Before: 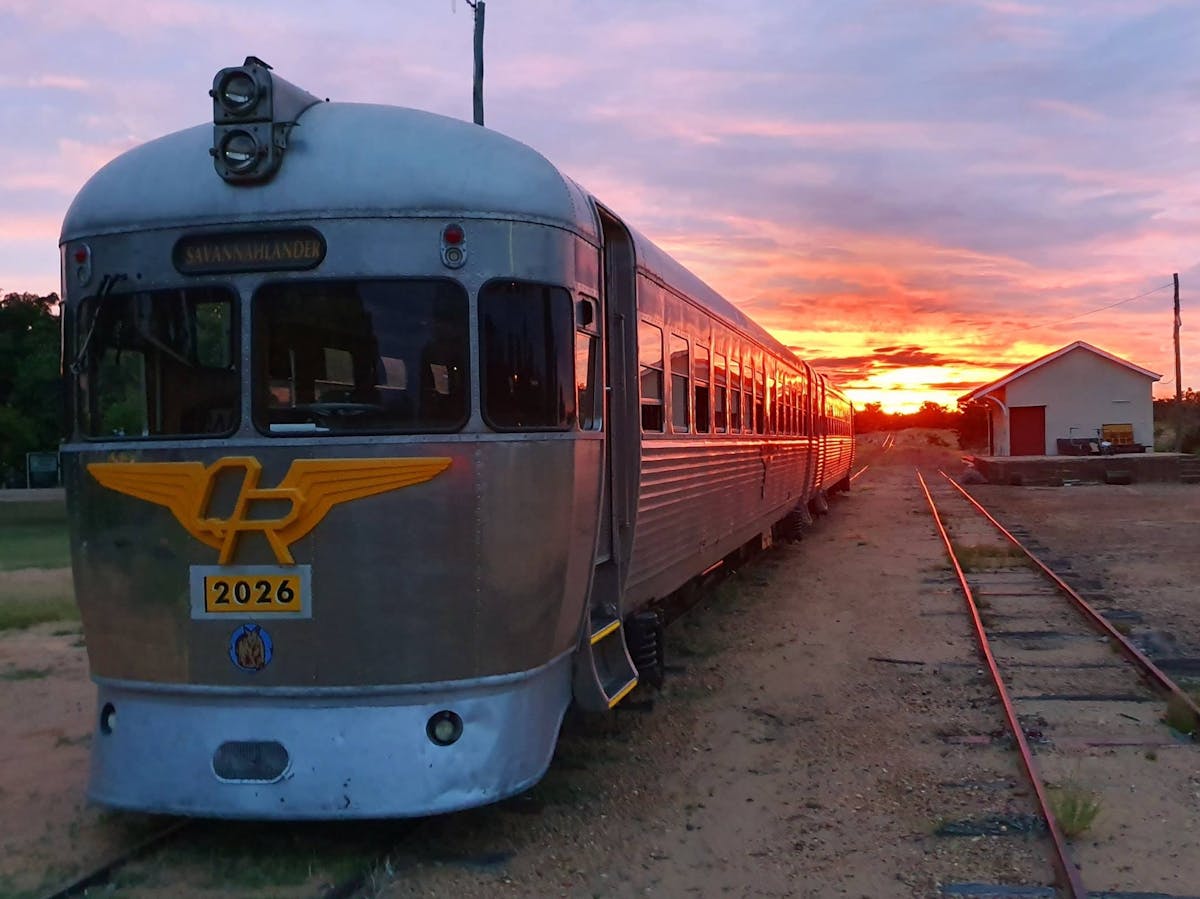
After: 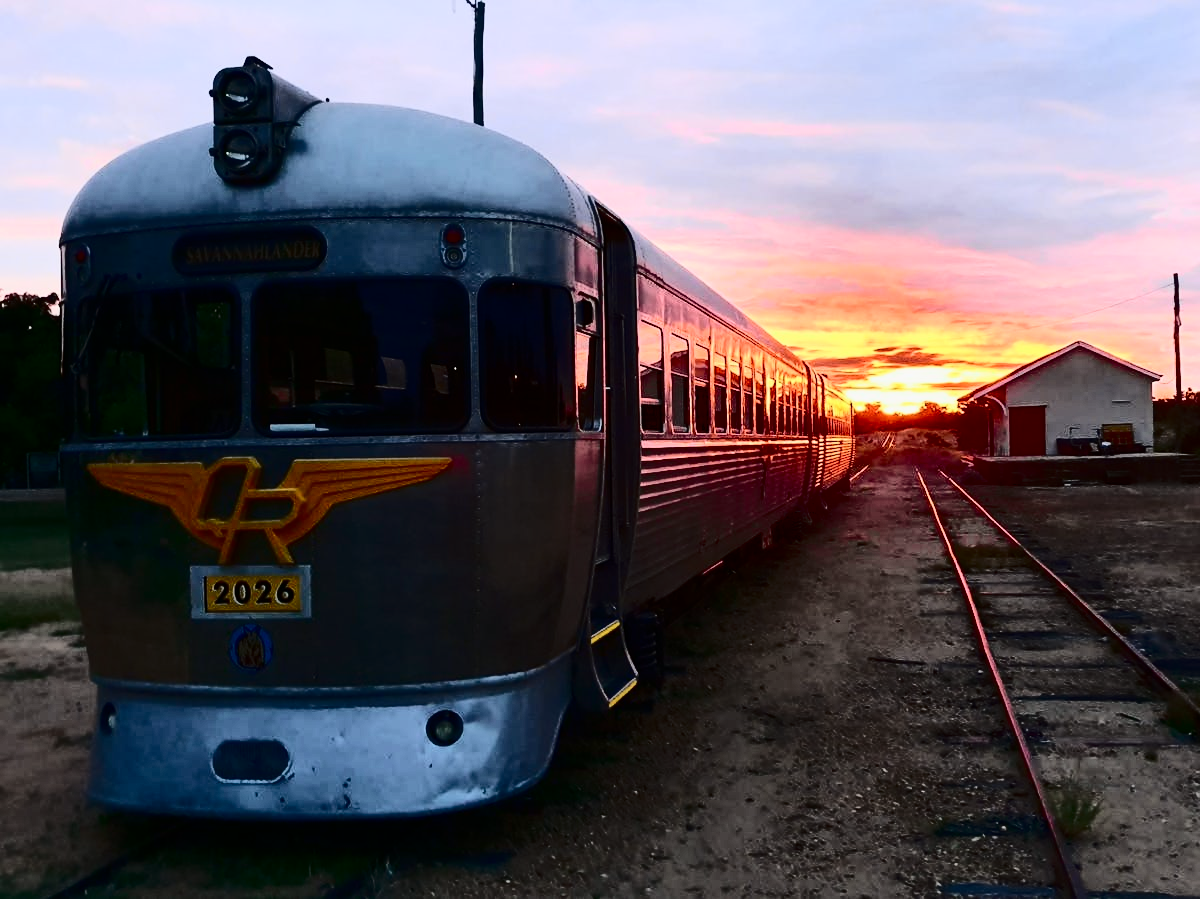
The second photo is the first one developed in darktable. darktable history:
contrast brightness saturation: contrast 0.289
tone curve: curves: ch0 [(0, 0) (0.094, 0.039) (0.243, 0.155) (0.411, 0.482) (0.479, 0.583) (0.654, 0.742) (0.793, 0.851) (0.994, 0.974)]; ch1 [(0, 0) (0.161, 0.092) (0.35, 0.33) (0.392, 0.392) (0.456, 0.456) (0.505, 0.502) (0.537, 0.518) (0.553, 0.53) (0.573, 0.569) (0.718, 0.718) (1, 1)]; ch2 [(0, 0) (0.346, 0.362) (0.411, 0.412) (0.502, 0.502) (0.531, 0.521) (0.576, 0.553) (0.615, 0.621) (1, 1)], color space Lab, independent channels, preserve colors none
